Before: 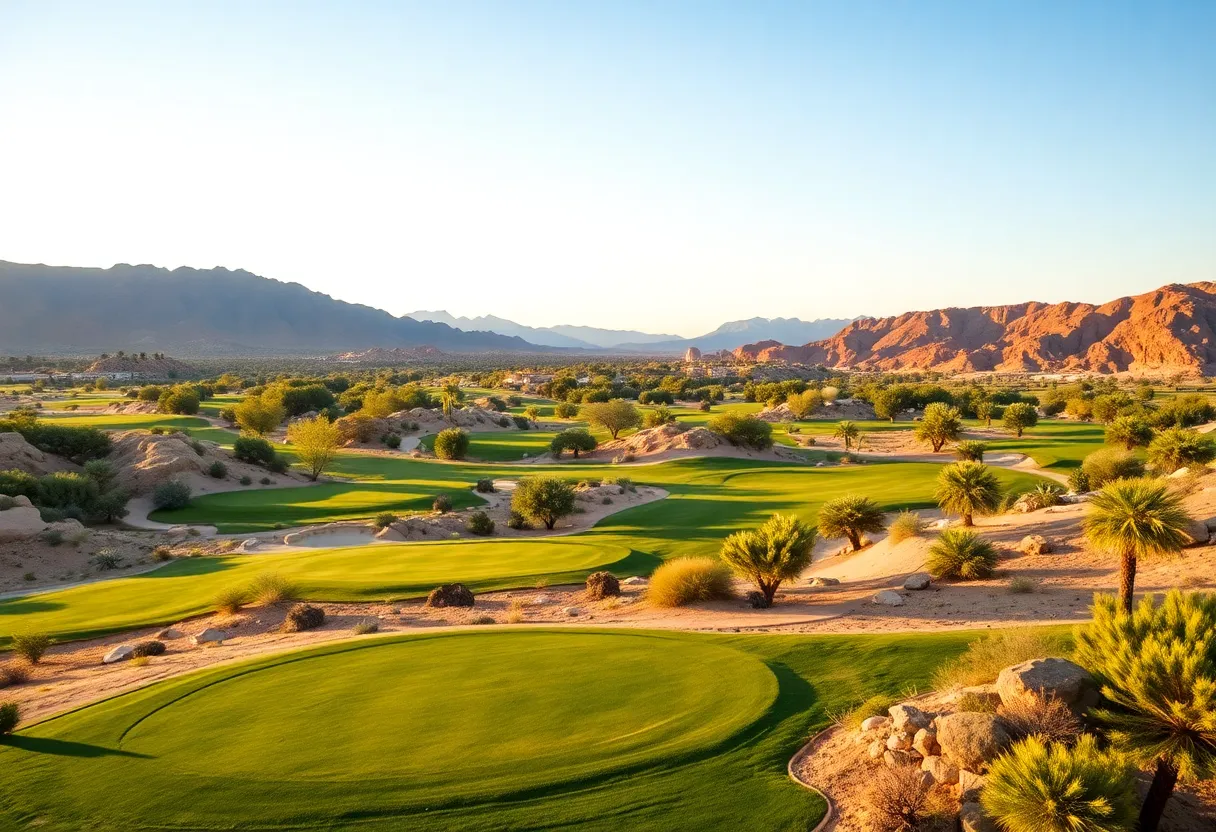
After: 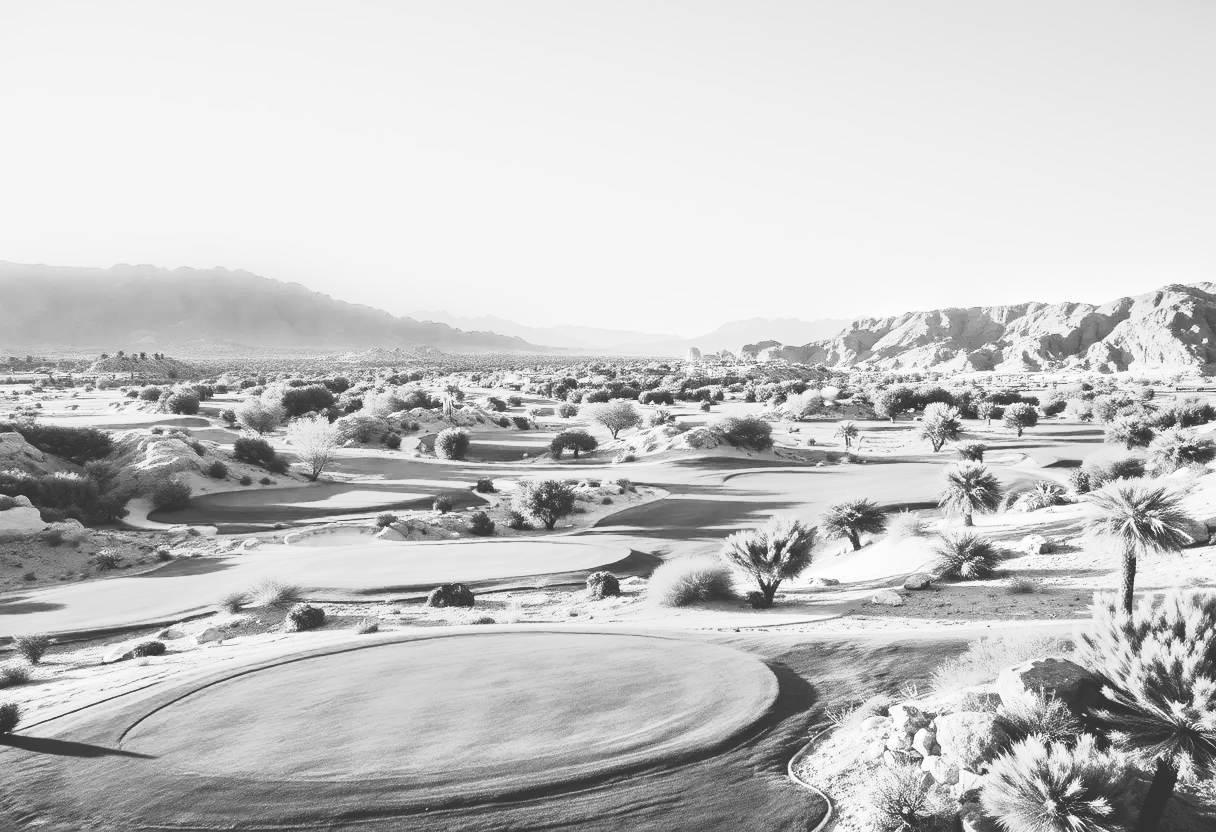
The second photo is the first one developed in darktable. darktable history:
monochrome: a 26.22, b 42.67, size 0.8
exposure: black level correction 0, exposure 1.2 EV, compensate highlight preservation false
base curve: curves: ch0 [(0, 0.036) (0.007, 0.037) (0.604, 0.887) (1, 1)], preserve colors none
